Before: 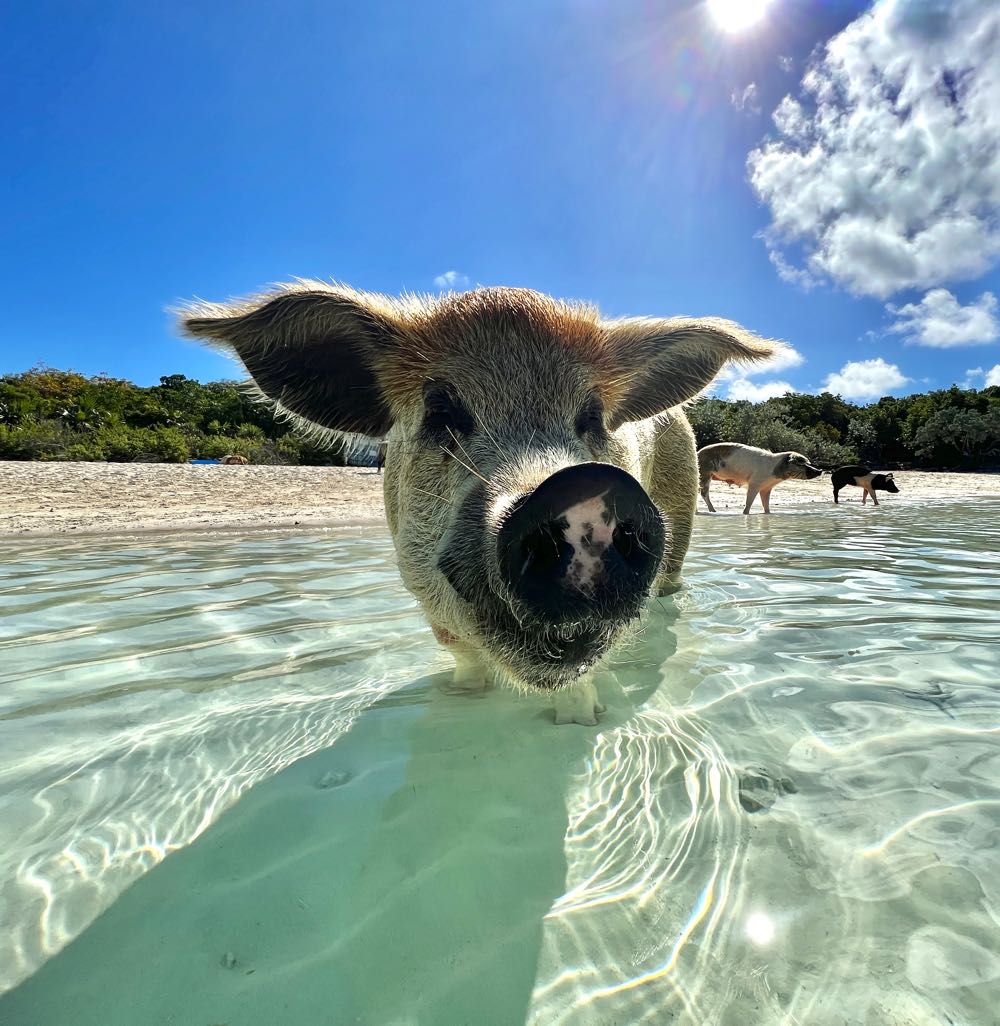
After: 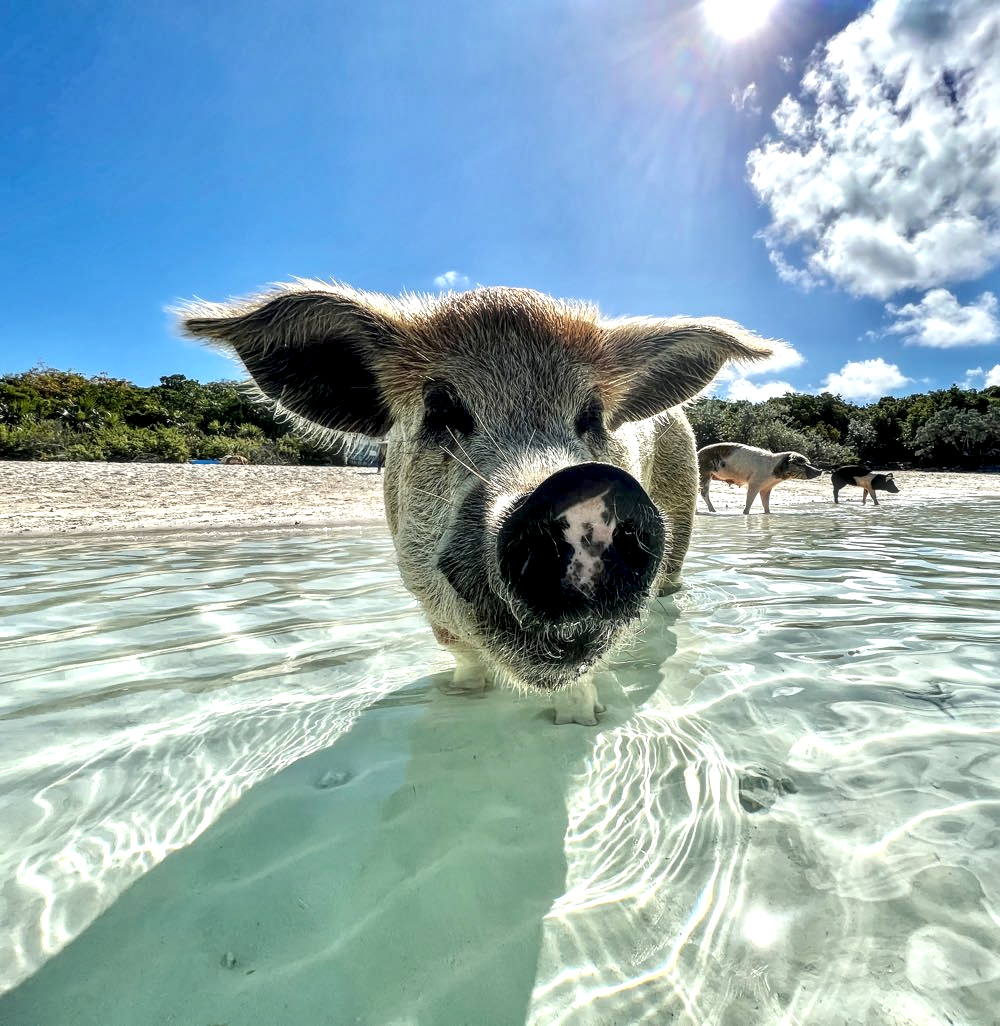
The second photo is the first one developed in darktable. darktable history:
haze removal: strength -0.097, compatibility mode true, adaptive false
local contrast: highlights 65%, shadows 54%, detail 168%, midtone range 0.515
